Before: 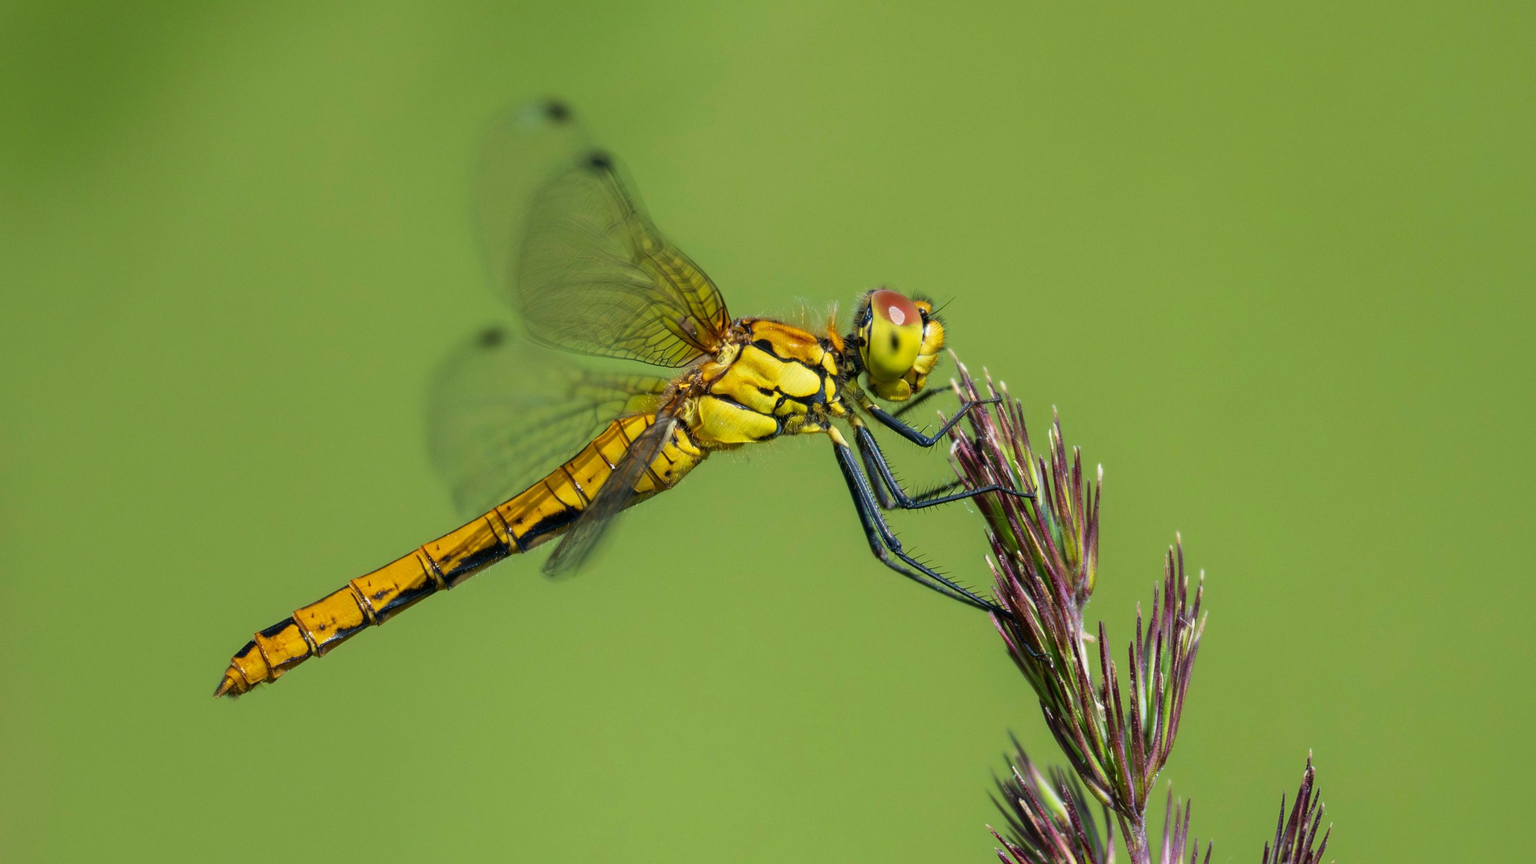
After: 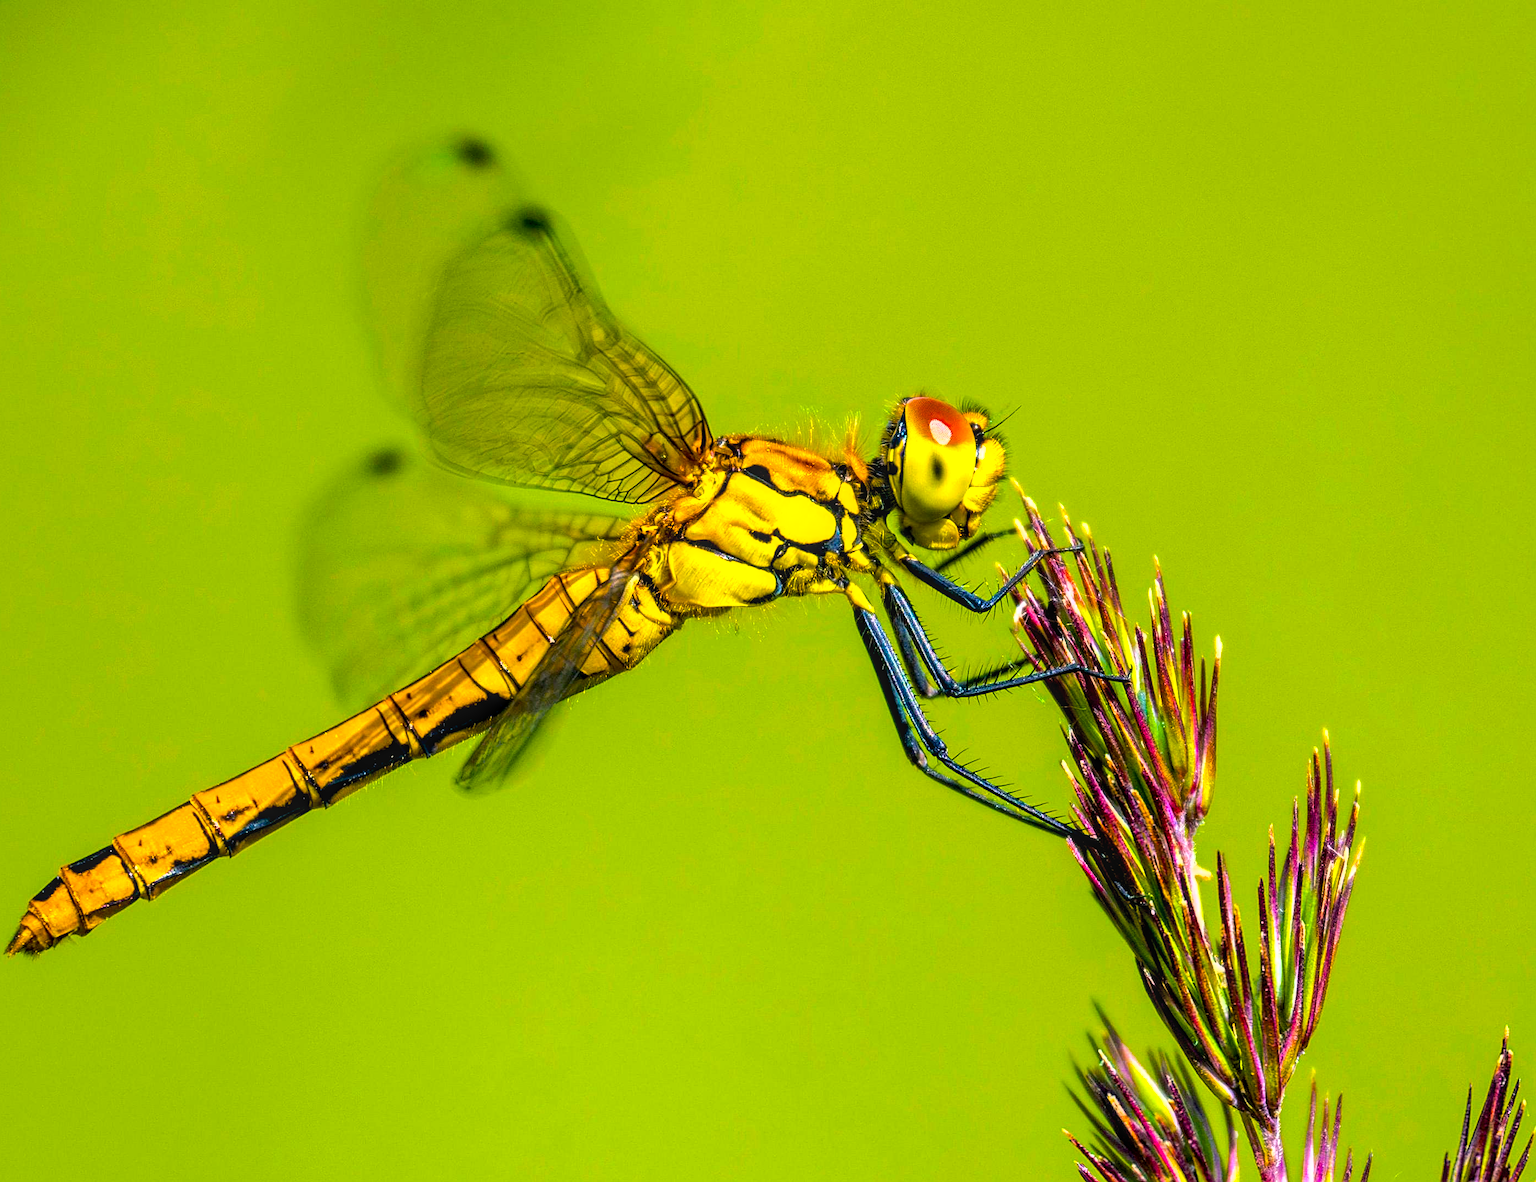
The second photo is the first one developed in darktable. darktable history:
local contrast: detail 130%
tone equalizer: -8 EV -0.45 EV, -7 EV -0.392 EV, -6 EV -0.306 EV, -5 EV -0.184 EV, -3 EV 0.215 EV, -2 EV 0.345 EV, -1 EV 0.368 EV, +0 EV 0.433 EV, edges refinement/feathering 500, mask exposure compensation -1.57 EV, preserve details no
exposure: black level correction 0.01, exposure 1 EV, compensate exposure bias true, compensate highlight preservation false
contrast brightness saturation: contrast -0.099, saturation -0.098
shadows and highlights: shadows 29.33, highlights -29.02, low approximation 0.01, soften with gaussian
crop: left 13.72%, top 0%, right 13.238%
sharpen: on, module defaults
color balance rgb: highlights gain › chroma 2.983%, highlights gain › hue 54.35°, linear chroma grading › shadows -39.3%, linear chroma grading › highlights 39.928%, linear chroma grading › global chroma 44.775%, linear chroma grading › mid-tones -29.94%, perceptual saturation grading › global saturation 19.846%, global vibrance 6.992%, saturation formula JzAzBz (2021)
